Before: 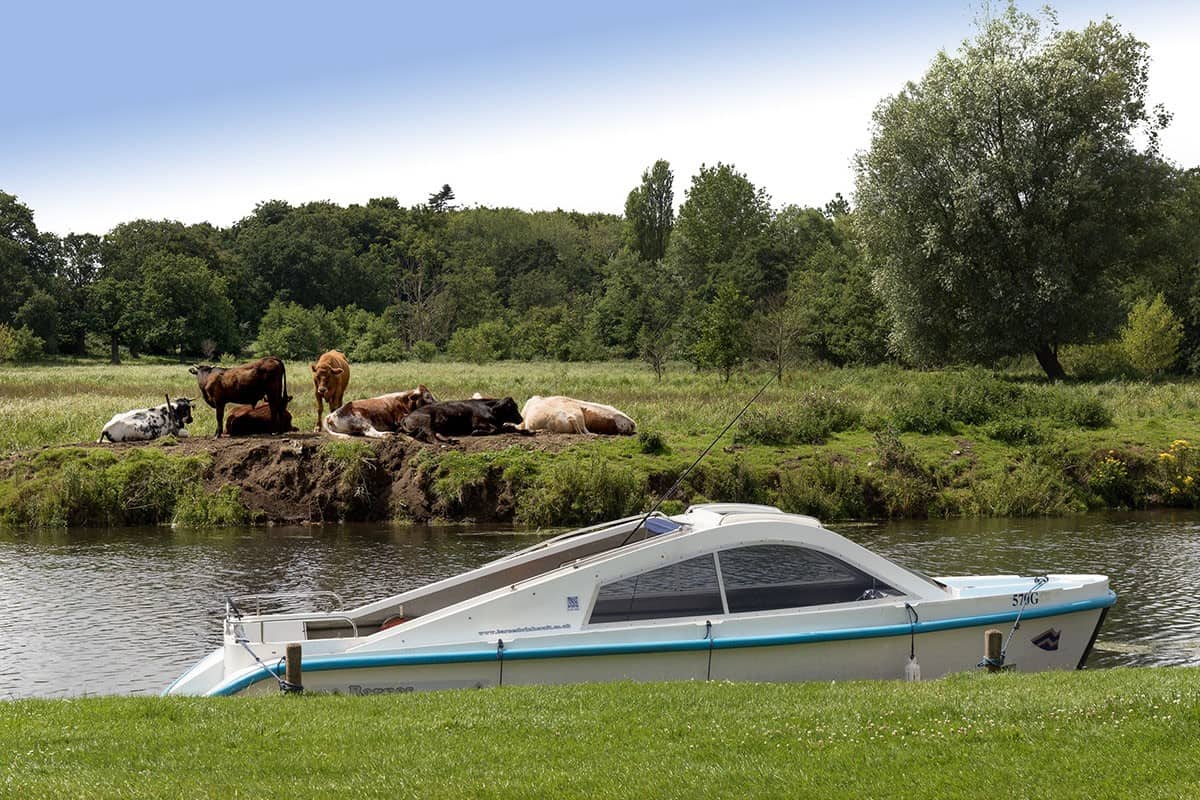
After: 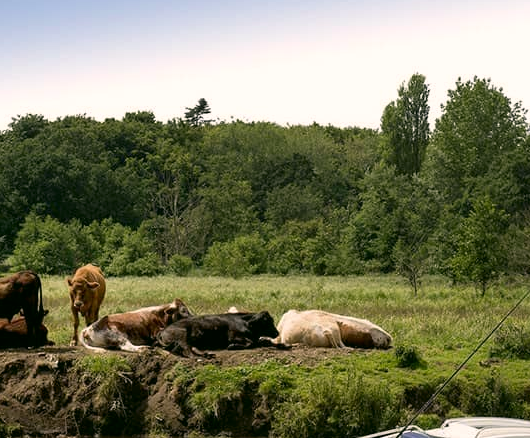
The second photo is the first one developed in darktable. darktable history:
color correction: highlights a* 4.15, highlights b* 4.91, shadows a* -6.77, shadows b* 4.87
crop: left 20.408%, top 10.759%, right 35.398%, bottom 34.378%
